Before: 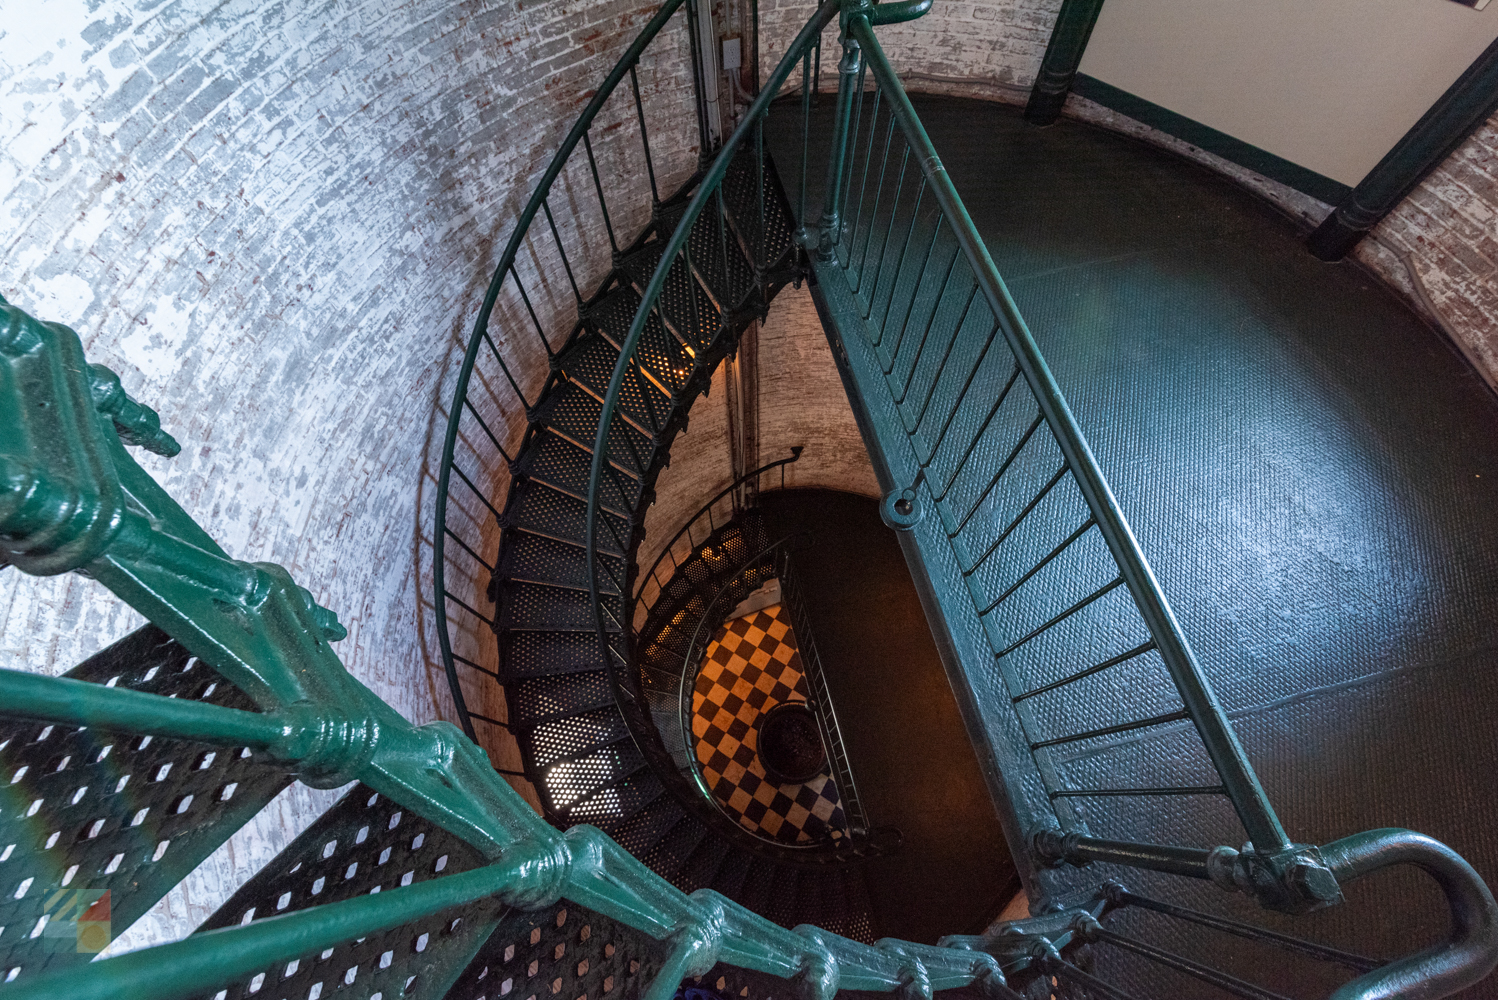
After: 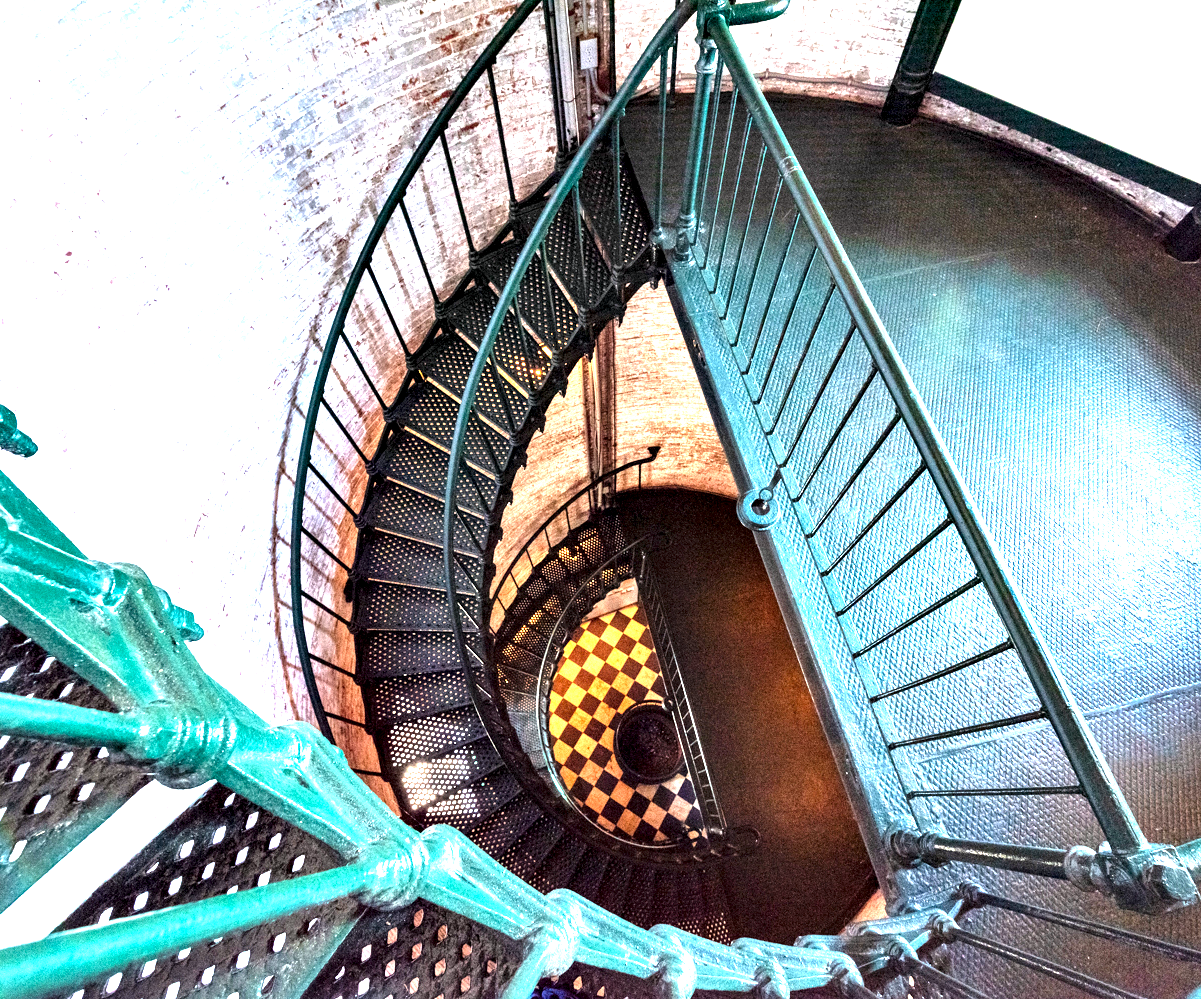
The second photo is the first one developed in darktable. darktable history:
contrast equalizer: octaves 7, y [[0.6 ×6], [0.55 ×6], [0 ×6], [0 ×6], [0 ×6]]
crop and rotate: left 9.597%, right 10.195%
exposure: black level correction 0, exposure 1.625 EV, compensate exposure bias true, compensate highlight preservation false
